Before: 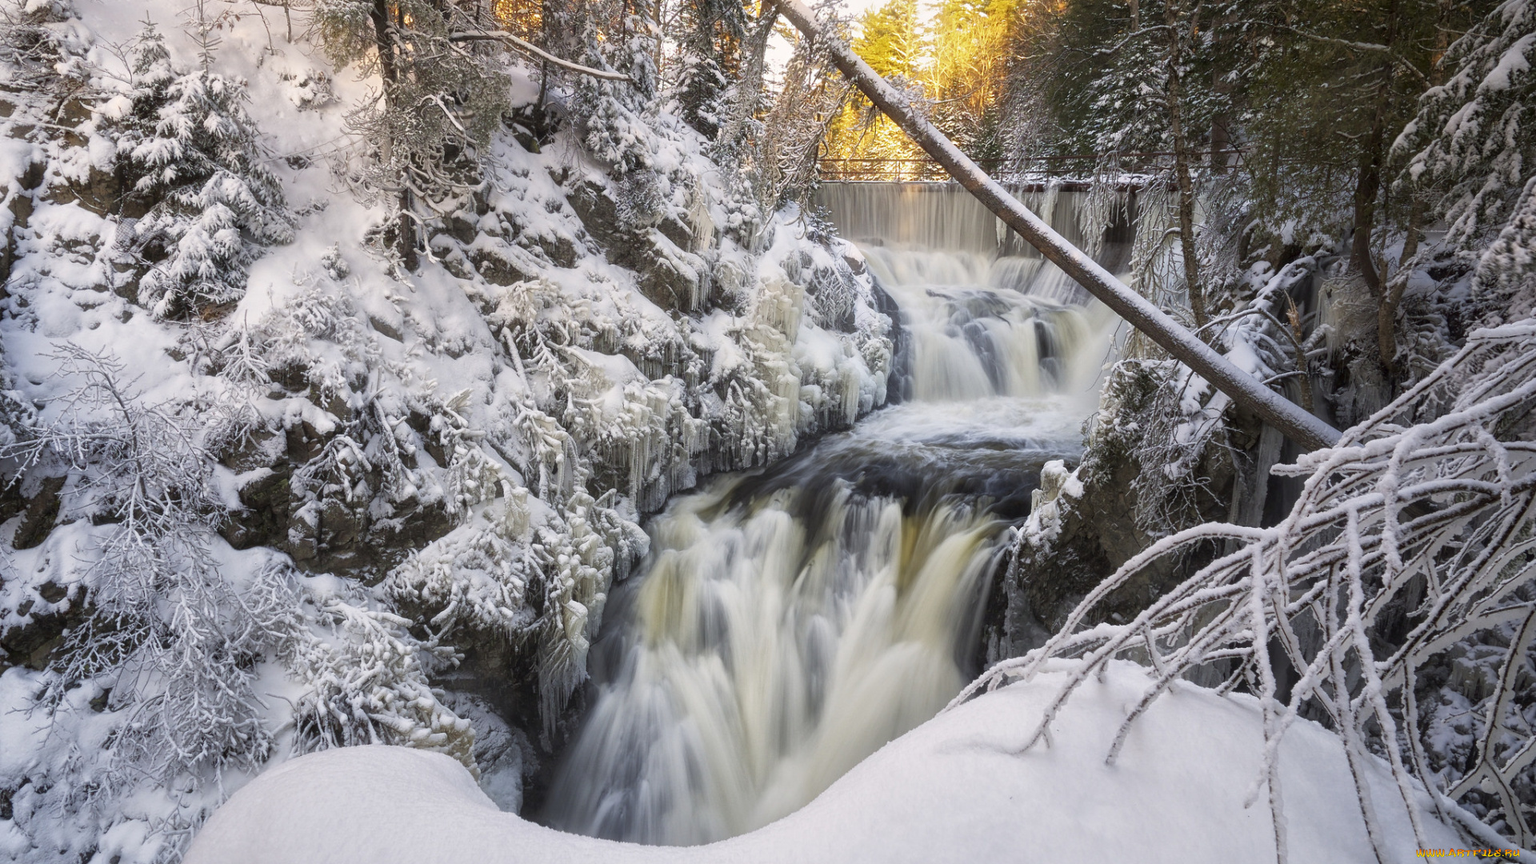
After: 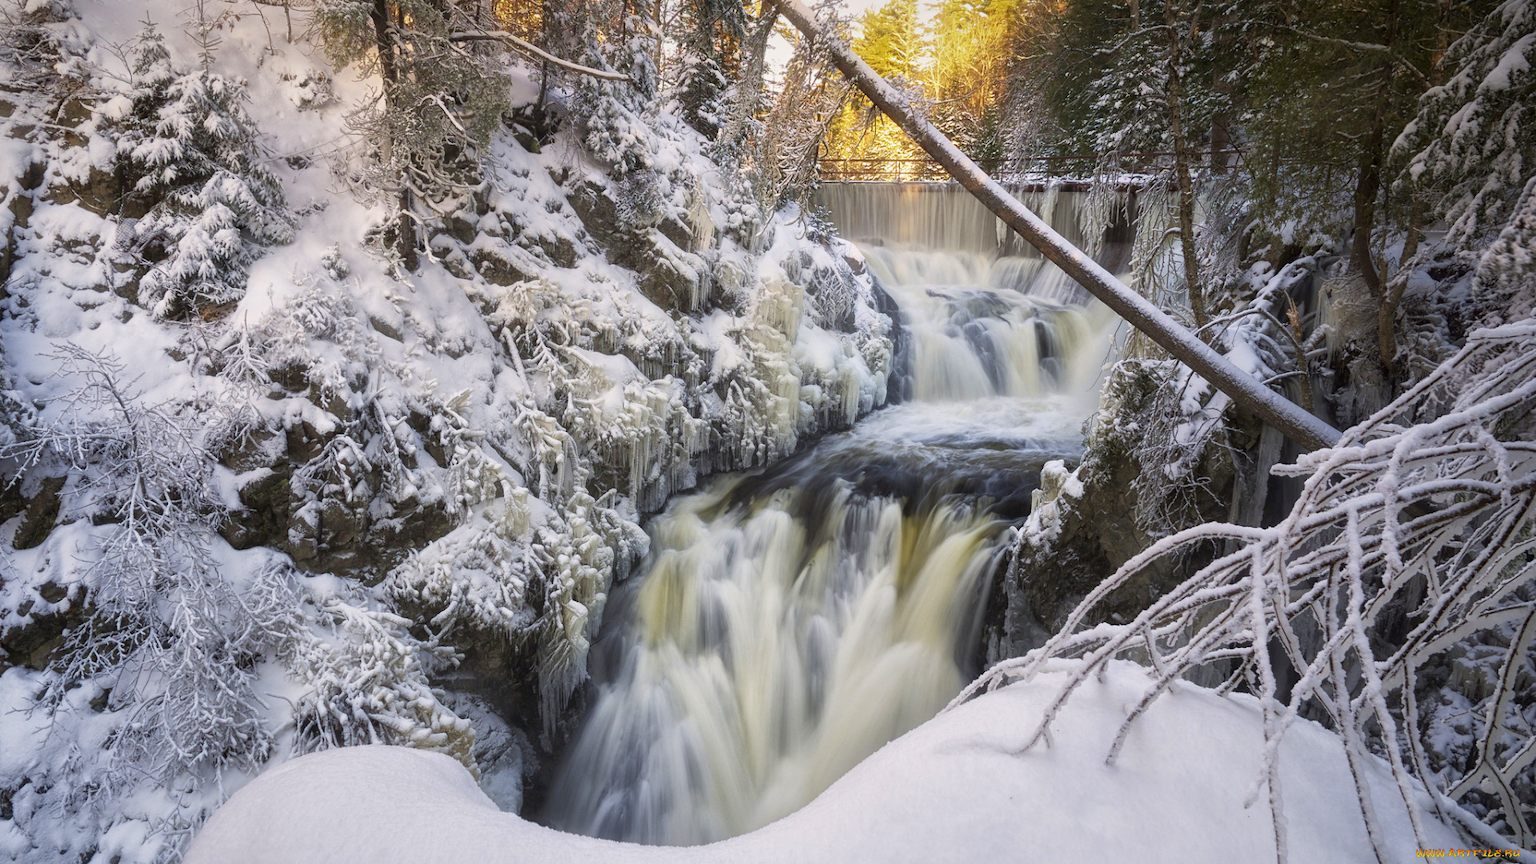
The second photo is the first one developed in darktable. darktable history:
velvia: on, module defaults
vignetting: fall-off start 97.52%, fall-off radius 100%, brightness -0.574, saturation 0, center (-0.027, 0.404), width/height ratio 1.368, unbound false
